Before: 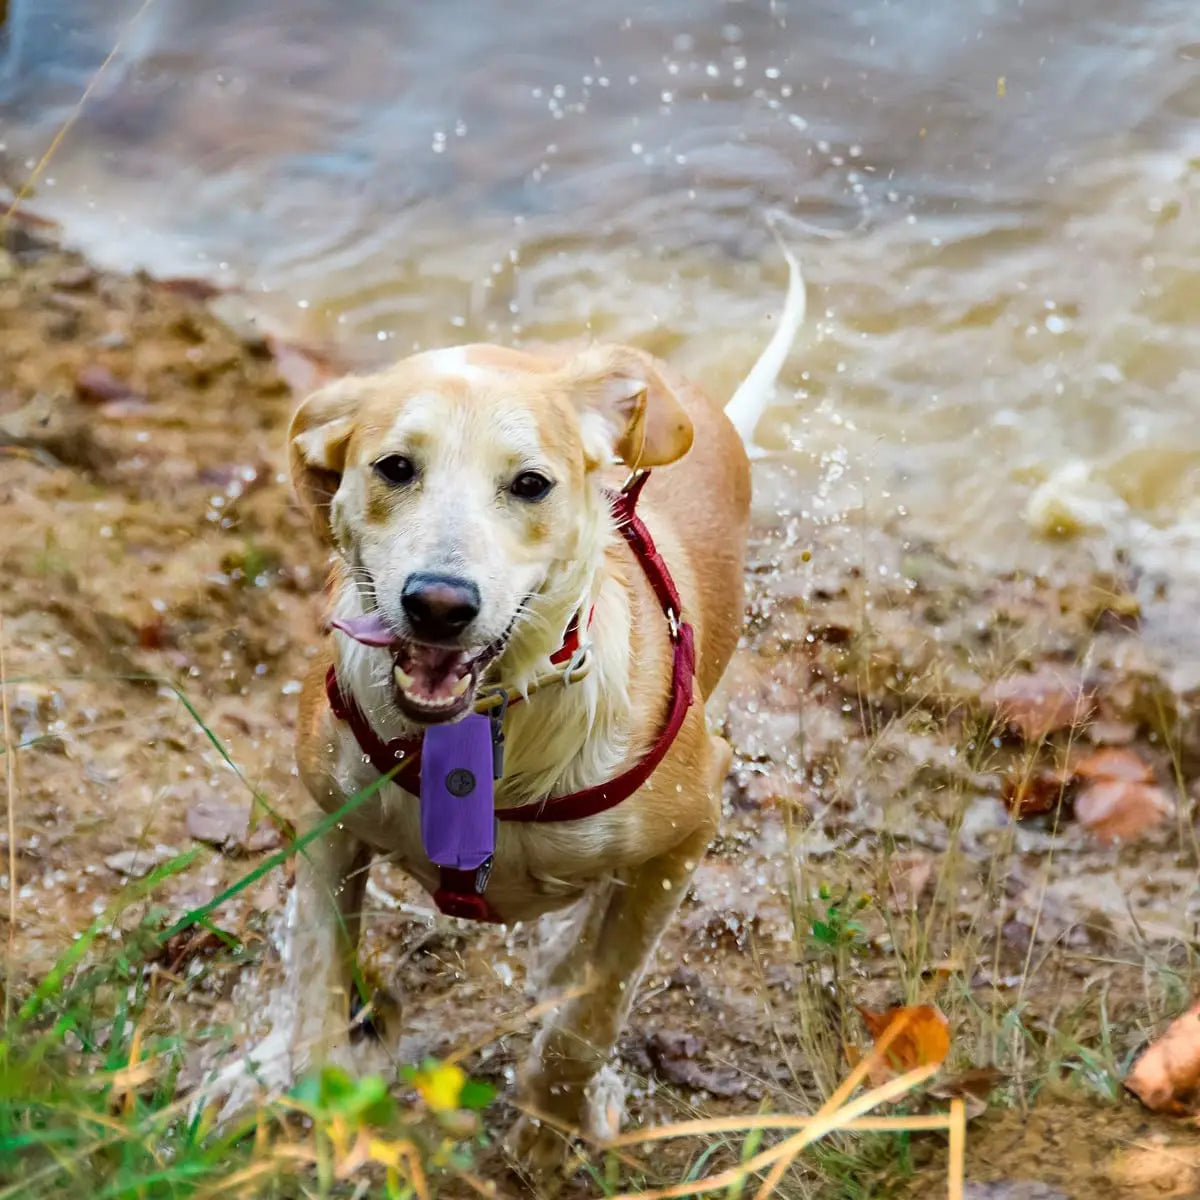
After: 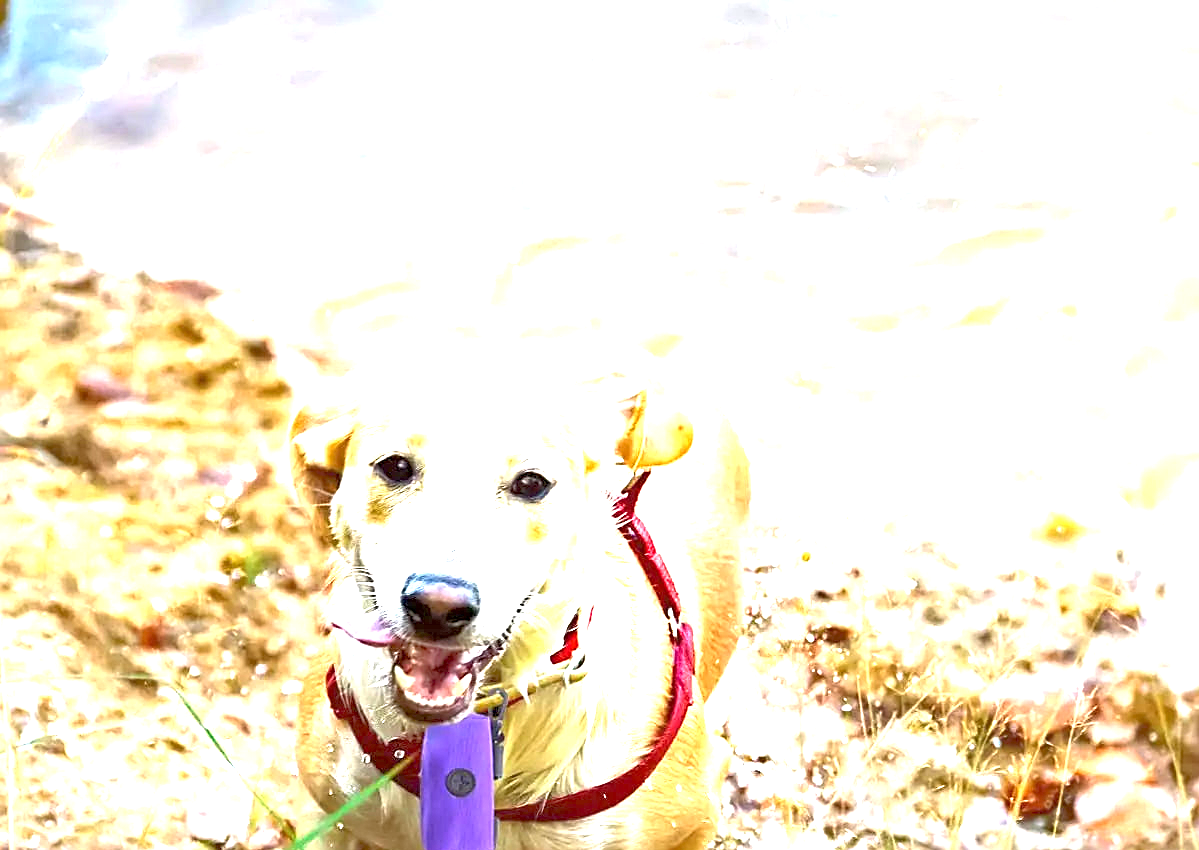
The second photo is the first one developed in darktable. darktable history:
tone equalizer: -7 EV 0.145 EV, -6 EV 0.618 EV, -5 EV 1.14 EV, -4 EV 1.3 EV, -3 EV 1.13 EV, -2 EV 0.6 EV, -1 EV 0.162 EV
sharpen: on, module defaults
crop: right 0.001%, bottom 29.109%
exposure: exposure 2.06 EV, compensate highlight preservation false
